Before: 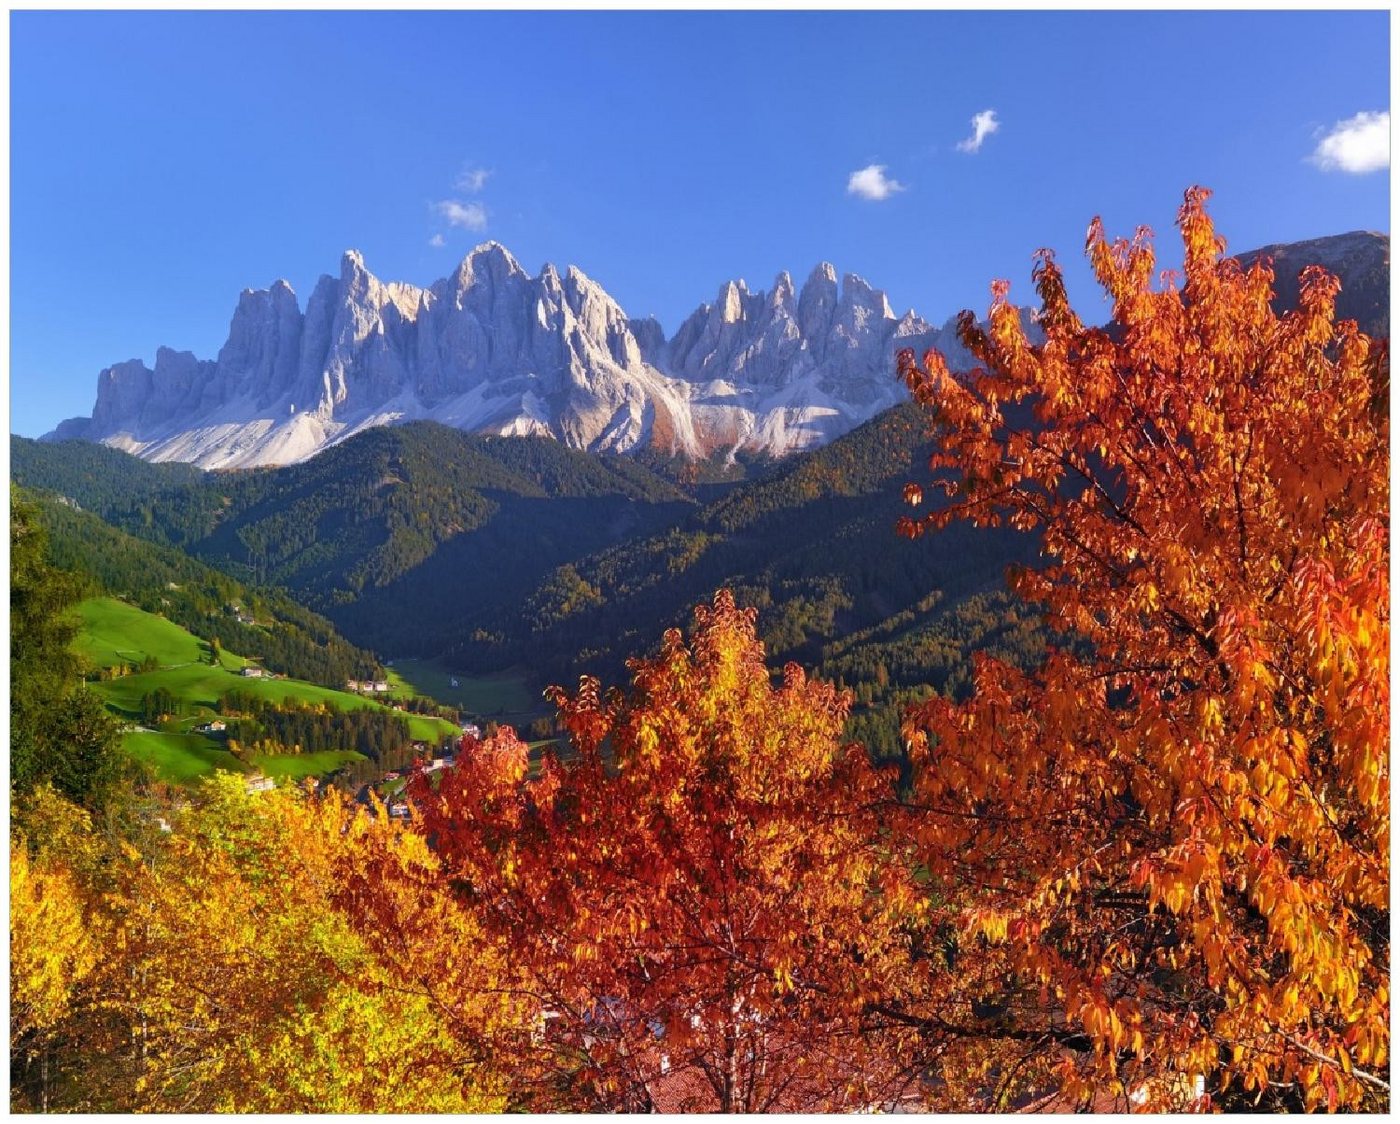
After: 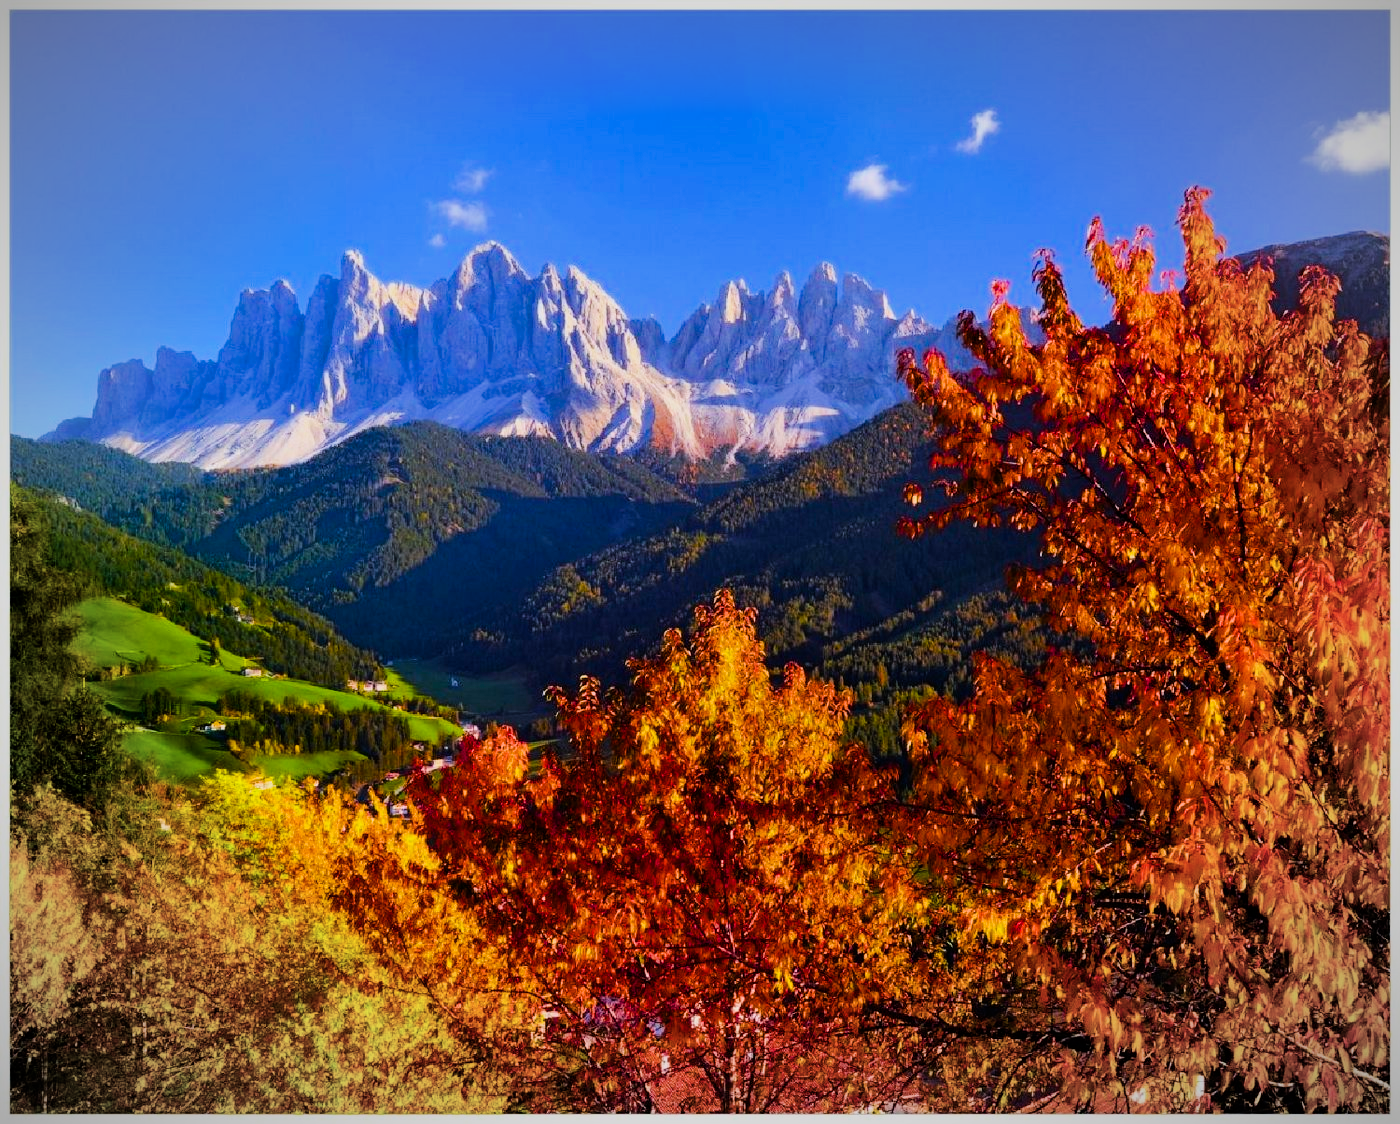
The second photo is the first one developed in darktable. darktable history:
filmic rgb: black relative exposure -7.65 EV, white relative exposure 4.56 EV, hardness 3.61
vignetting: fall-off radius 60%, automatic ratio true
color balance rgb: linear chroma grading › global chroma 25%, perceptual saturation grading › global saturation 50%
tone equalizer: -8 EV -0.75 EV, -7 EV -0.7 EV, -6 EV -0.6 EV, -5 EV -0.4 EV, -3 EV 0.4 EV, -2 EV 0.6 EV, -1 EV 0.7 EV, +0 EV 0.75 EV, edges refinement/feathering 500, mask exposure compensation -1.57 EV, preserve details no
